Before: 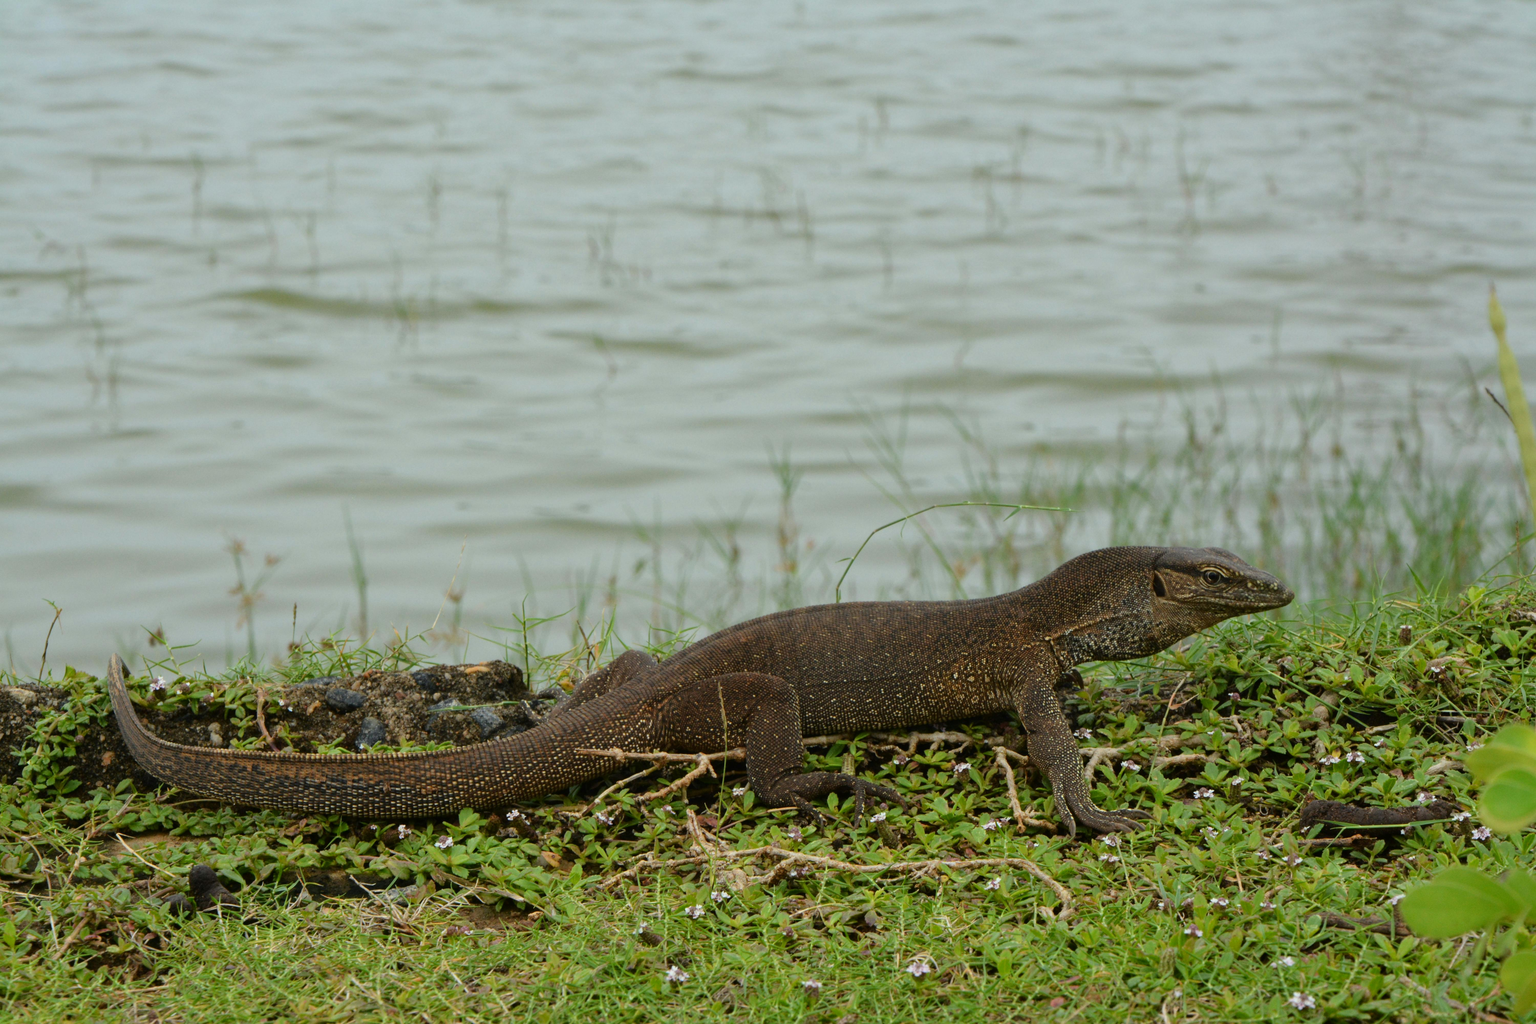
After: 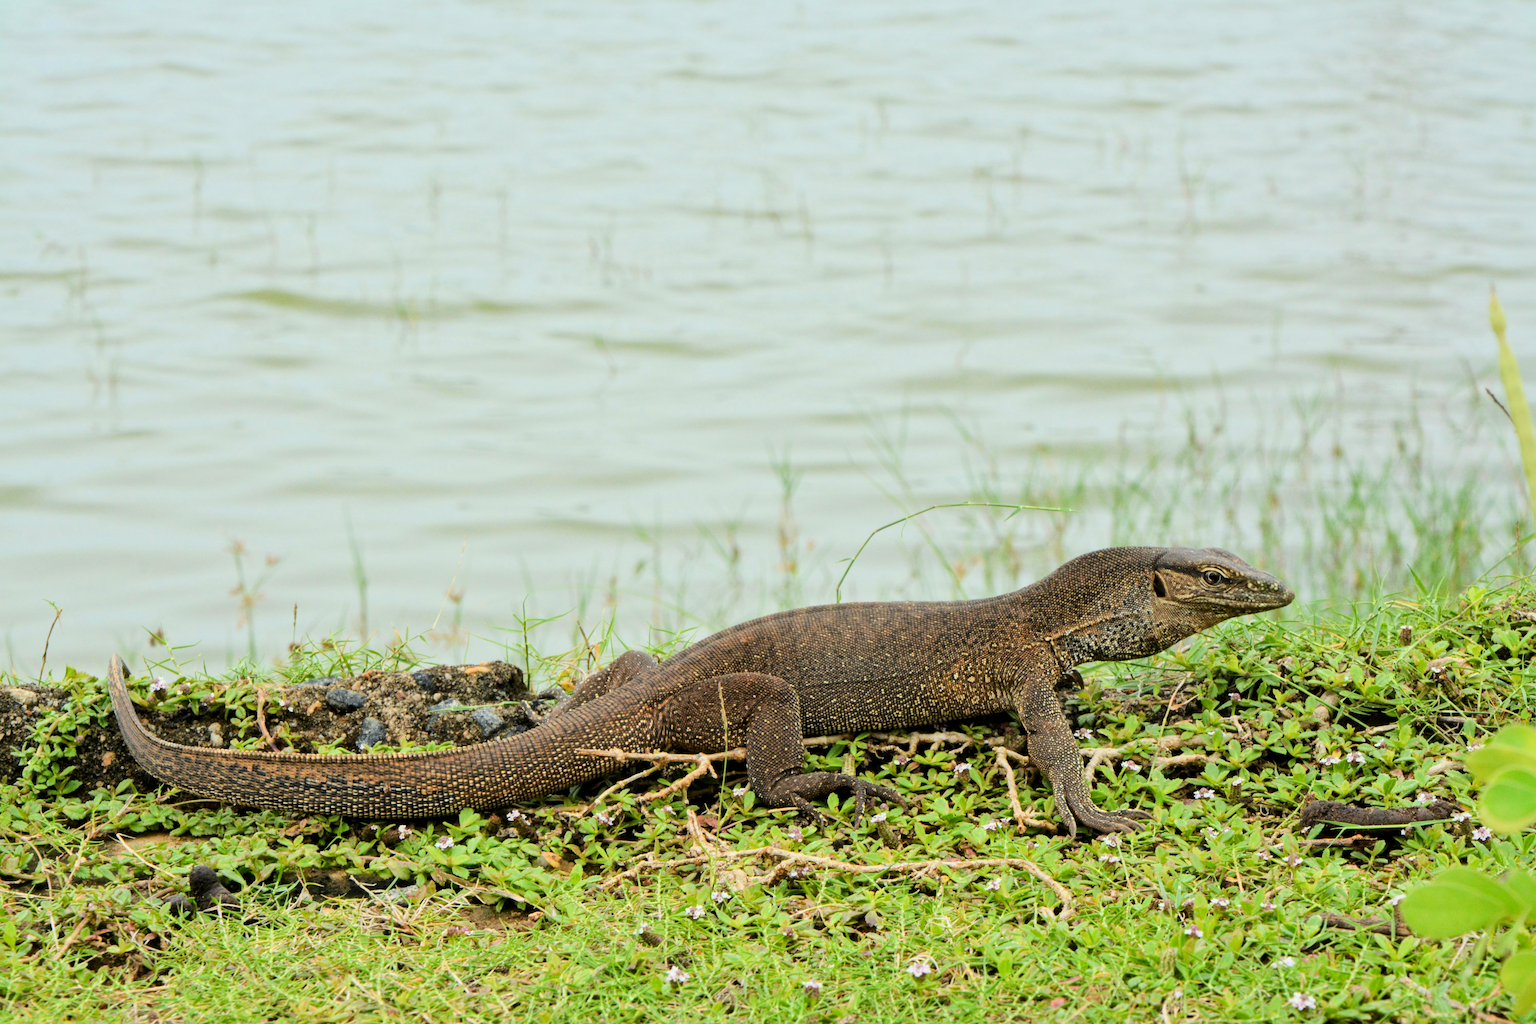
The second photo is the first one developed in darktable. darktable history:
local contrast: mode bilateral grid, contrast 21, coarseness 49, detail 130%, midtone range 0.2
filmic rgb: black relative exposure -7.11 EV, white relative exposure 5.37 EV, hardness 3.02, color science v6 (2022), iterations of high-quality reconstruction 0
exposure: black level correction 0, exposure 1.448 EV, compensate exposure bias true, compensate highlight preservation false
